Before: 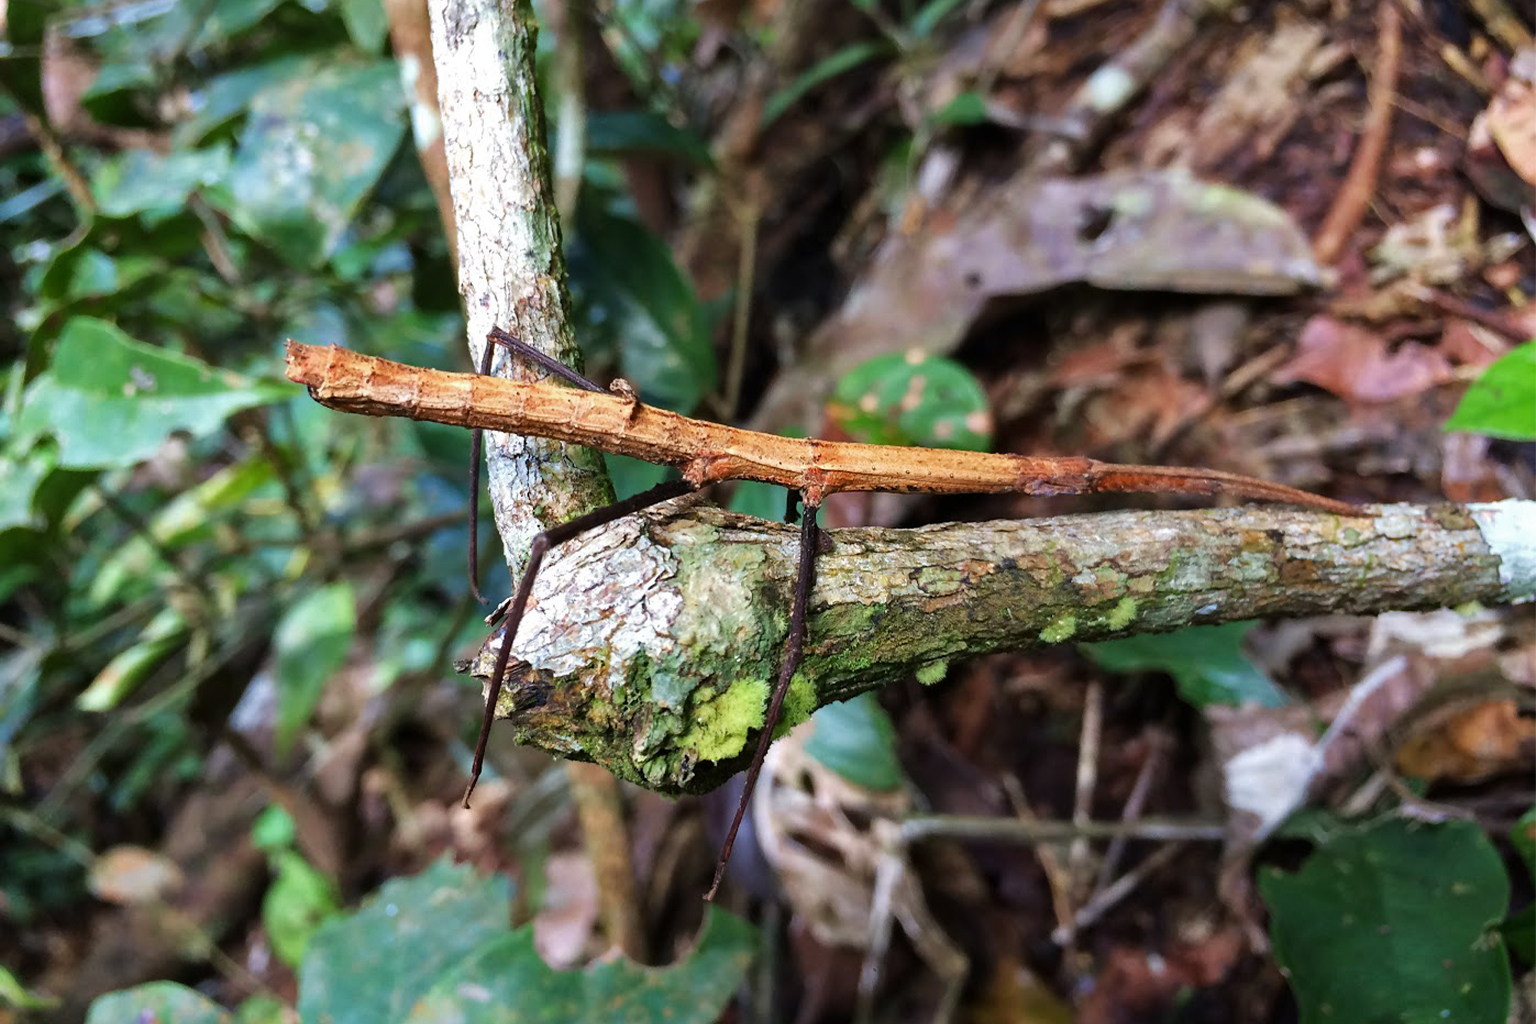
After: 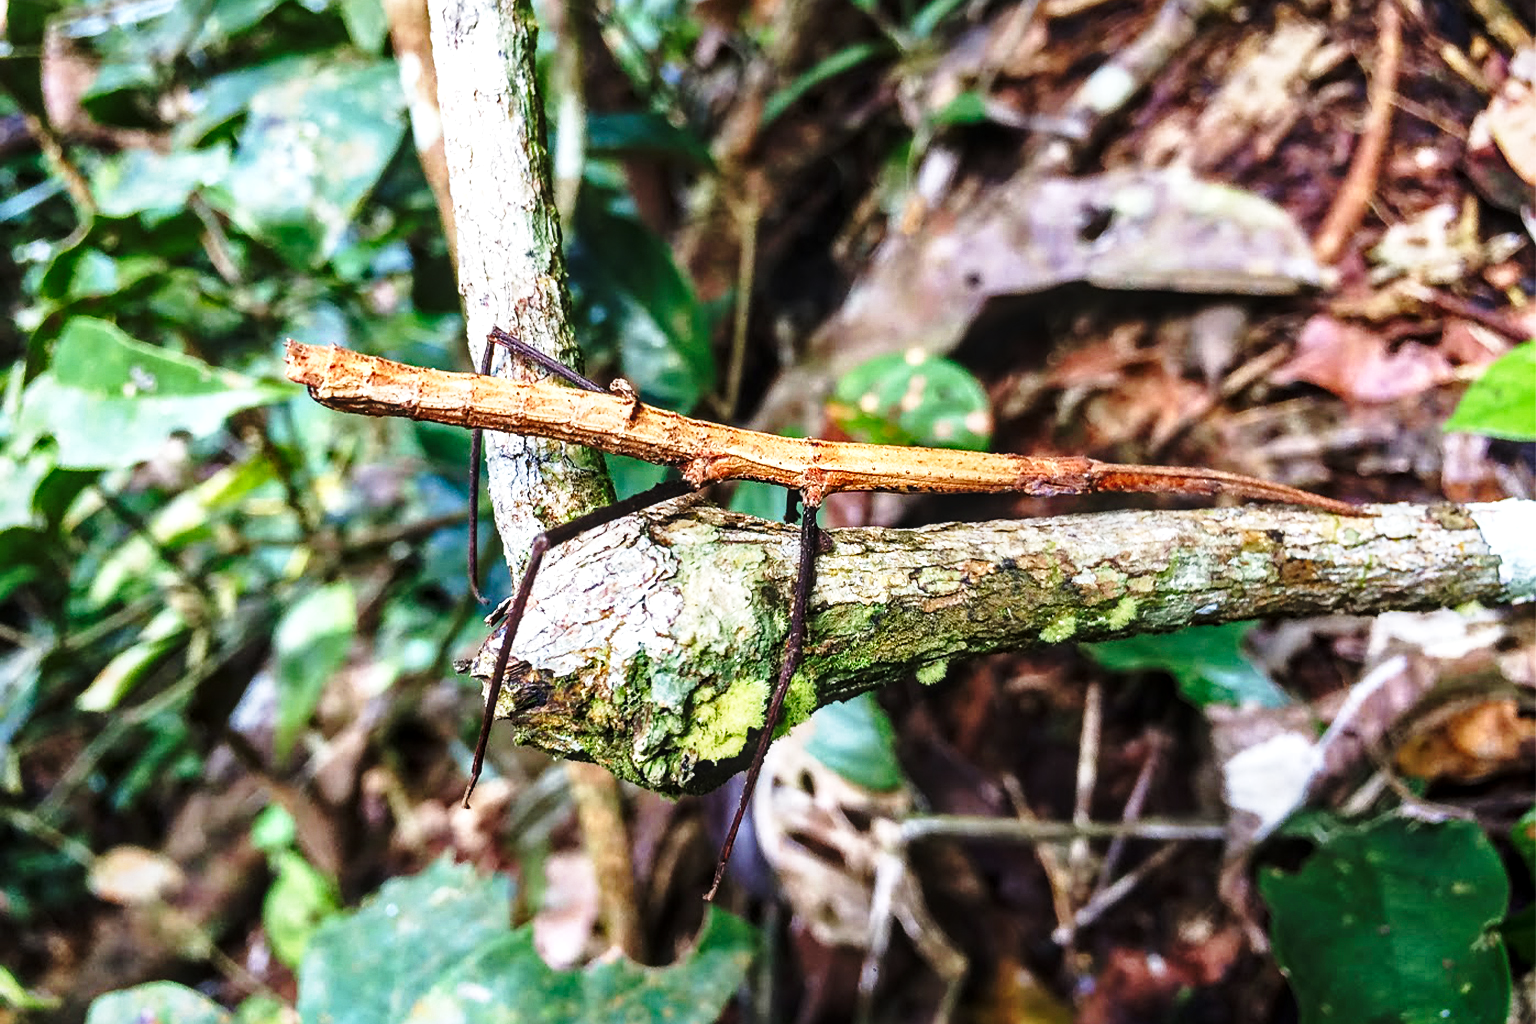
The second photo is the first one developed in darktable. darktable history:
base curve: curves: ch0 [(0, 0) (0.028, 0.03) (0.121, 0.232) (0.46, 0.748) (0.859, 0.968) (1, 1)], preserve colors none
sharpen: amount 0.214
color balance rgb: linear chroma grading › shadows -2.227%, linear chroma grading › highlights -14.359%, linear chroma grading › global chroma -9.353%, linear chroma grading › mid-tones -10.176%, perceptual saturation grading › global saturation 9.883%, perceptual brilliance grading › highlights 15.401%, perceptual brilliance grading › shadows -14.563%, global vibrance 30.557%
local contrast: on, module defaults
